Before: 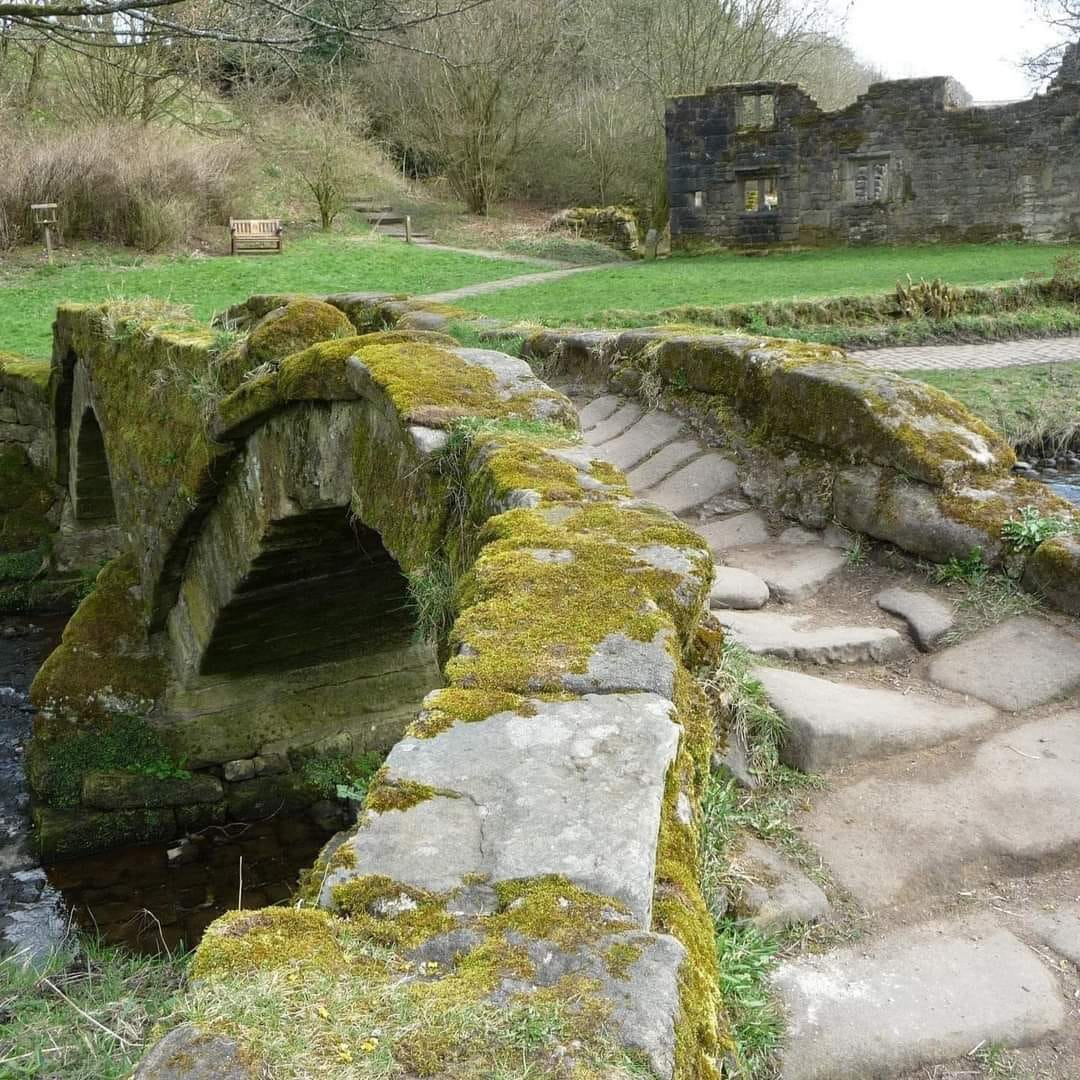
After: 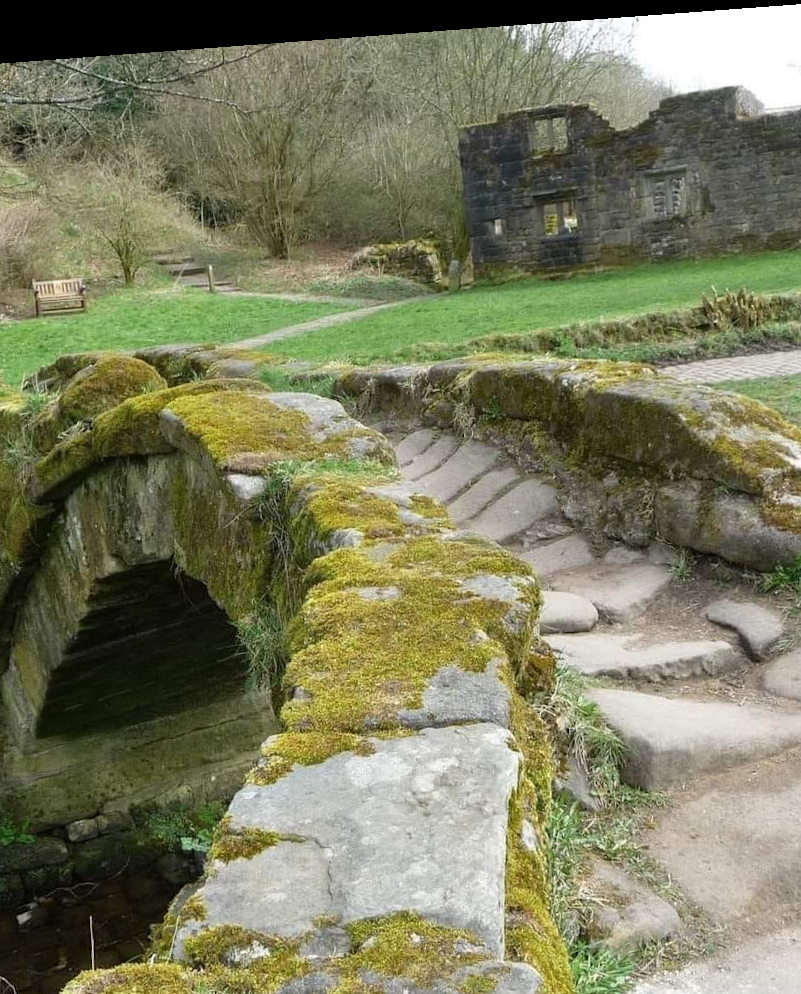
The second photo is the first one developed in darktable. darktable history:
crop: left 18.479%, right 12.2%, bottom 13.971%
rotate and perspective: rotation -4.25°, automatic cropping off
